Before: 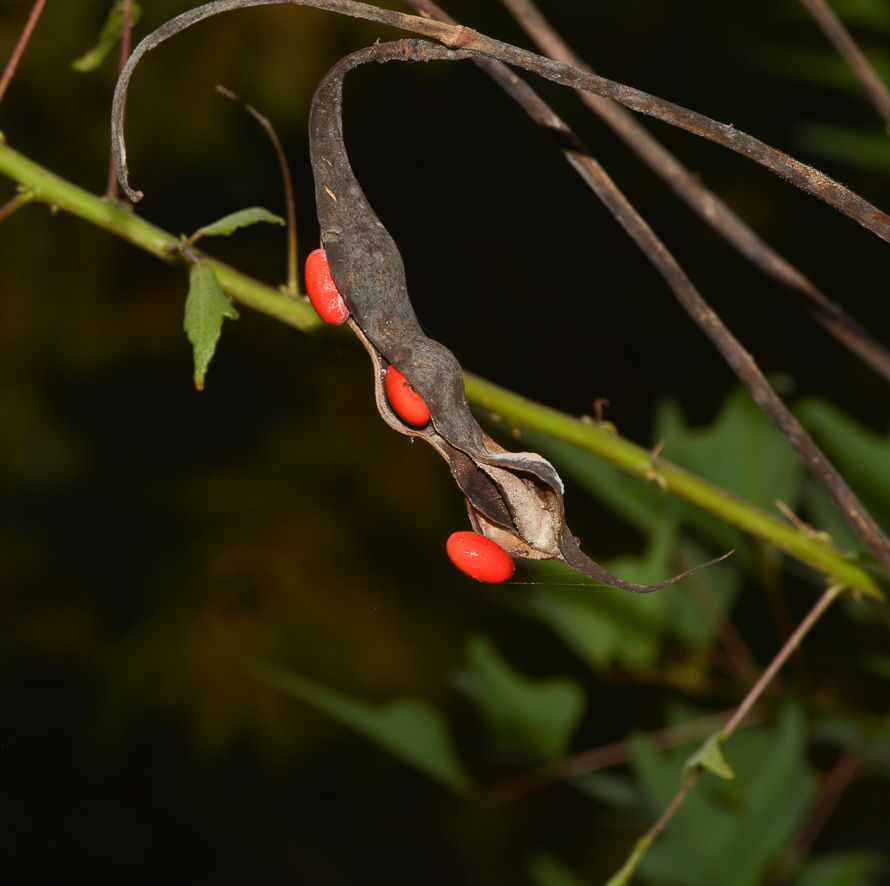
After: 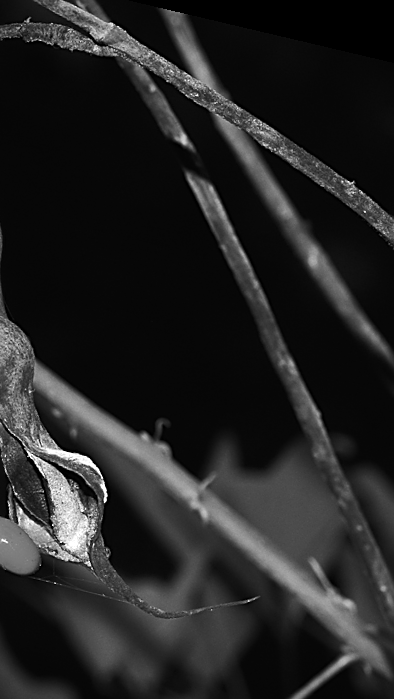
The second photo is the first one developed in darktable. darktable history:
sharpen: on, module defaults
color zones: curves: ch0 [(0, 0.5) (0.125, 0.4) (0.25, 0.5) (0.375, 0.4) (0.5, 0.4) (0.625, 0.35) (0.75, 0.35) (0.875, 0.5)]; ch1 [(0, 0.35) (0.125, 0.45) (0.25, 0.35) (0.375, 0.35) (0.5, 0.35) (0.625, 0.35) (0.75, 0.45) (0.875, 0.35)]; ch2 [(0, 0.6) (0.125, 0.5) (0.25, 0.5) (0.375, 0.6) (0.5, 0.6) (0.625, 0.5) (0.75, 0.5) (0.875, 0.5)]
tone equalizer: -8 EV -0.75 EV, -7 EV -0.7 EV, -6 EV -0.6 EV, -5 EV -0.4 EV, -3 EV 0.4 EV, -2 EV 0.6 EV, -1 EV 0.7 EV, +0 EV 0.75 EV, edges refinement/feathering 500, mask exposure compensation -1.57 EV, preserve details no
rotate and perspective: rotation 13.27°, automatic cropping off
crop and rotate: left 49.936%, top 10.094%, right 13.136%, bottom 24.256%
monochrome: on, module defaults
vignetting: on, module defaults
